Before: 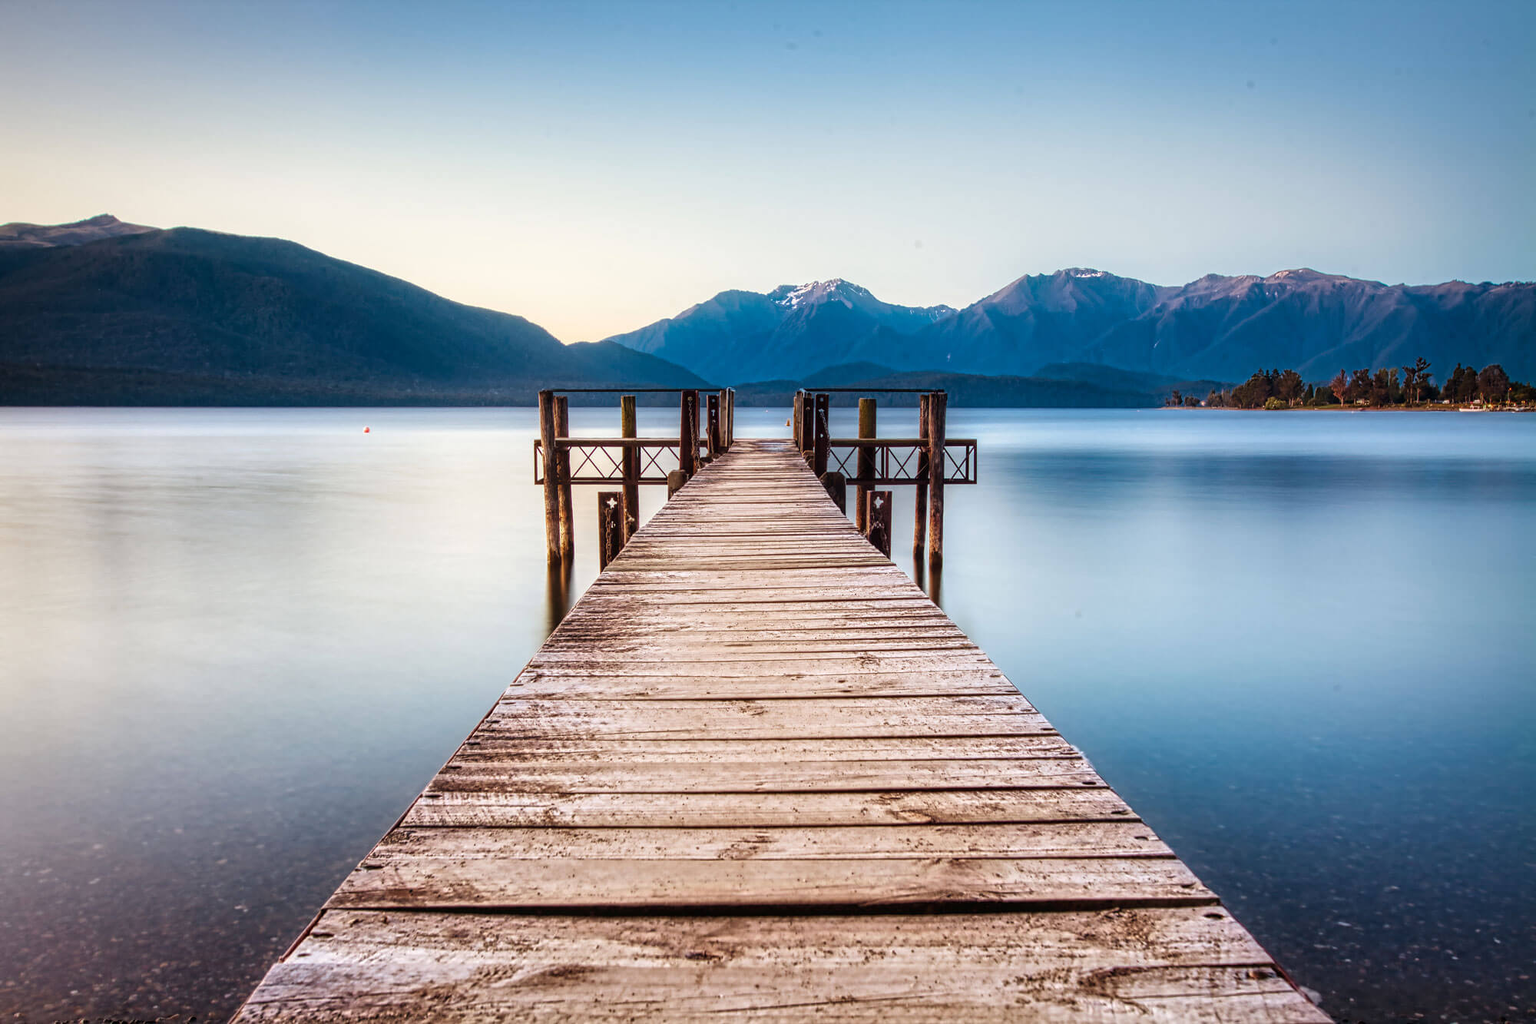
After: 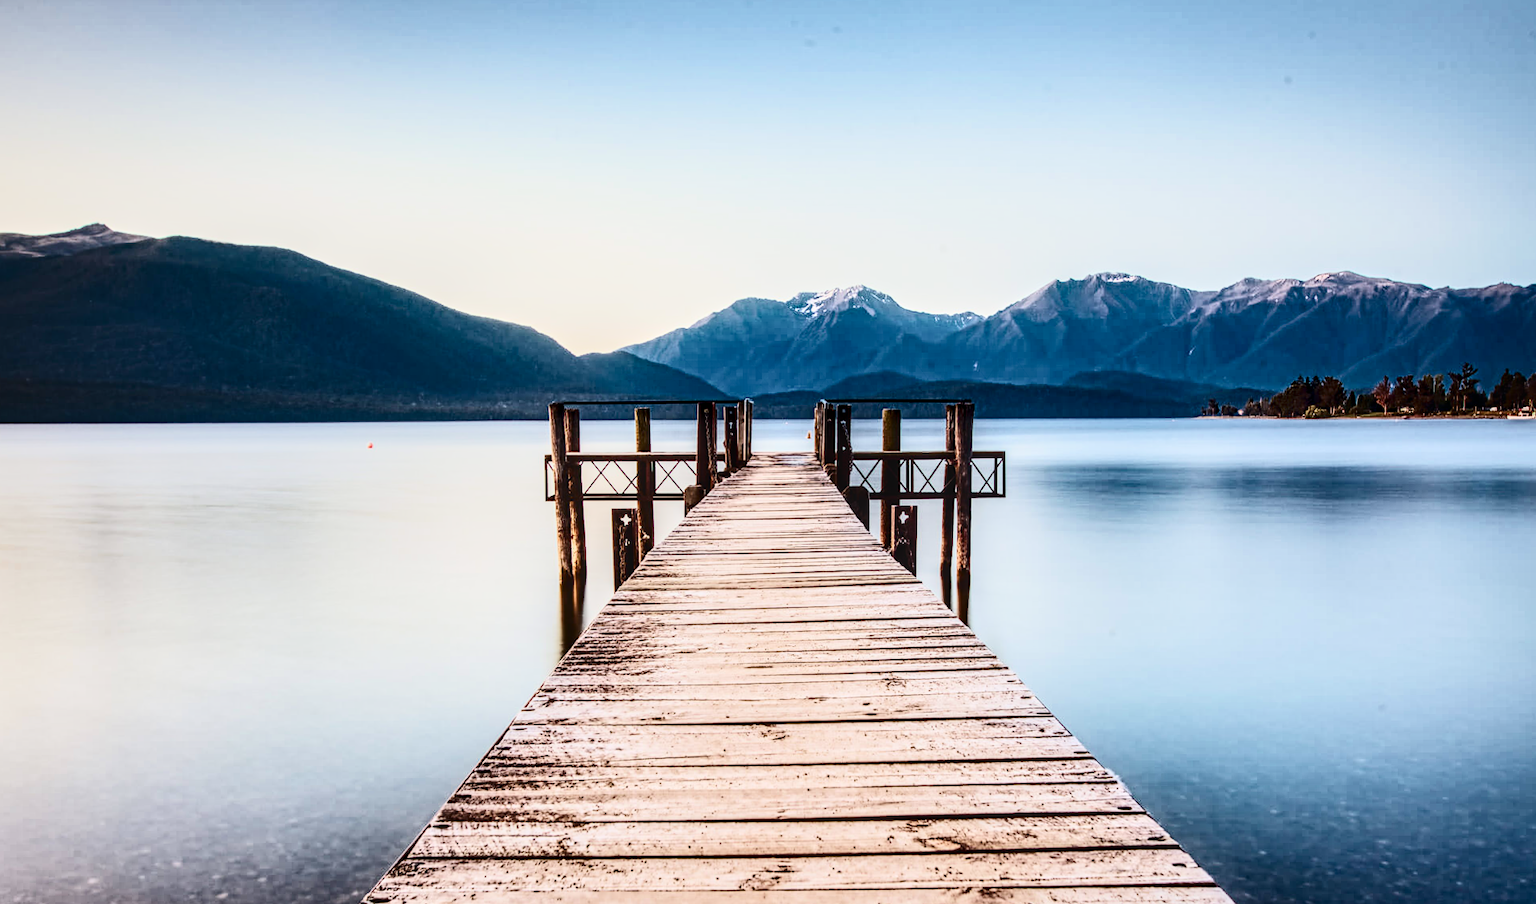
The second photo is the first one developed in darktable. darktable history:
exposure: exposure 0.509 EV, compensate highlight preservation false
filmic rgb: black relative exposure -7.65 EV, white relative exposure 4.56 EV, hardness 3.61, iterations of high-quality reconstruction 0
local contrast: detail 130%
crop and rotate: angle 0.365°, left 0.273%, right 2.738%, bottom 14.317%
contrast equalizer: octaves 7, y [[0.6 ×6], [0.55 ×6], [0 ×6], [0 ×6], [0 ×6]], mix -0.318
contrast brightness saturation: contrast 0.506, saturation -0.087
shadows and highlights: soften with gaussian
